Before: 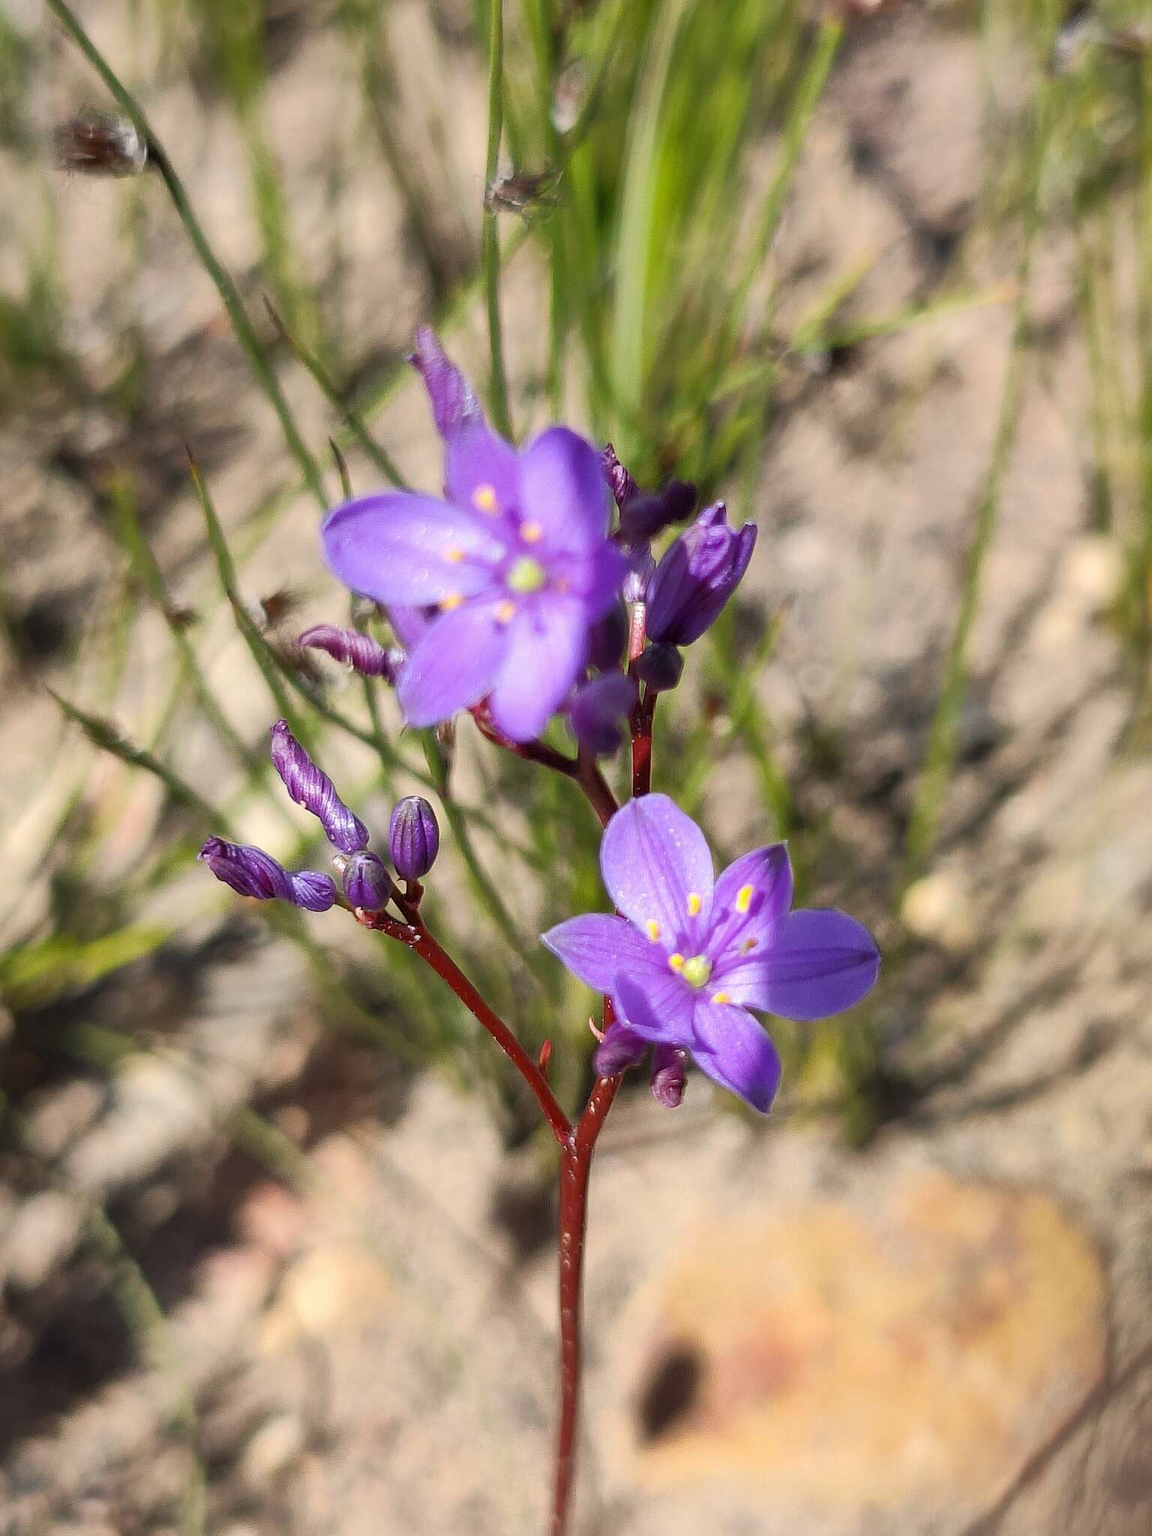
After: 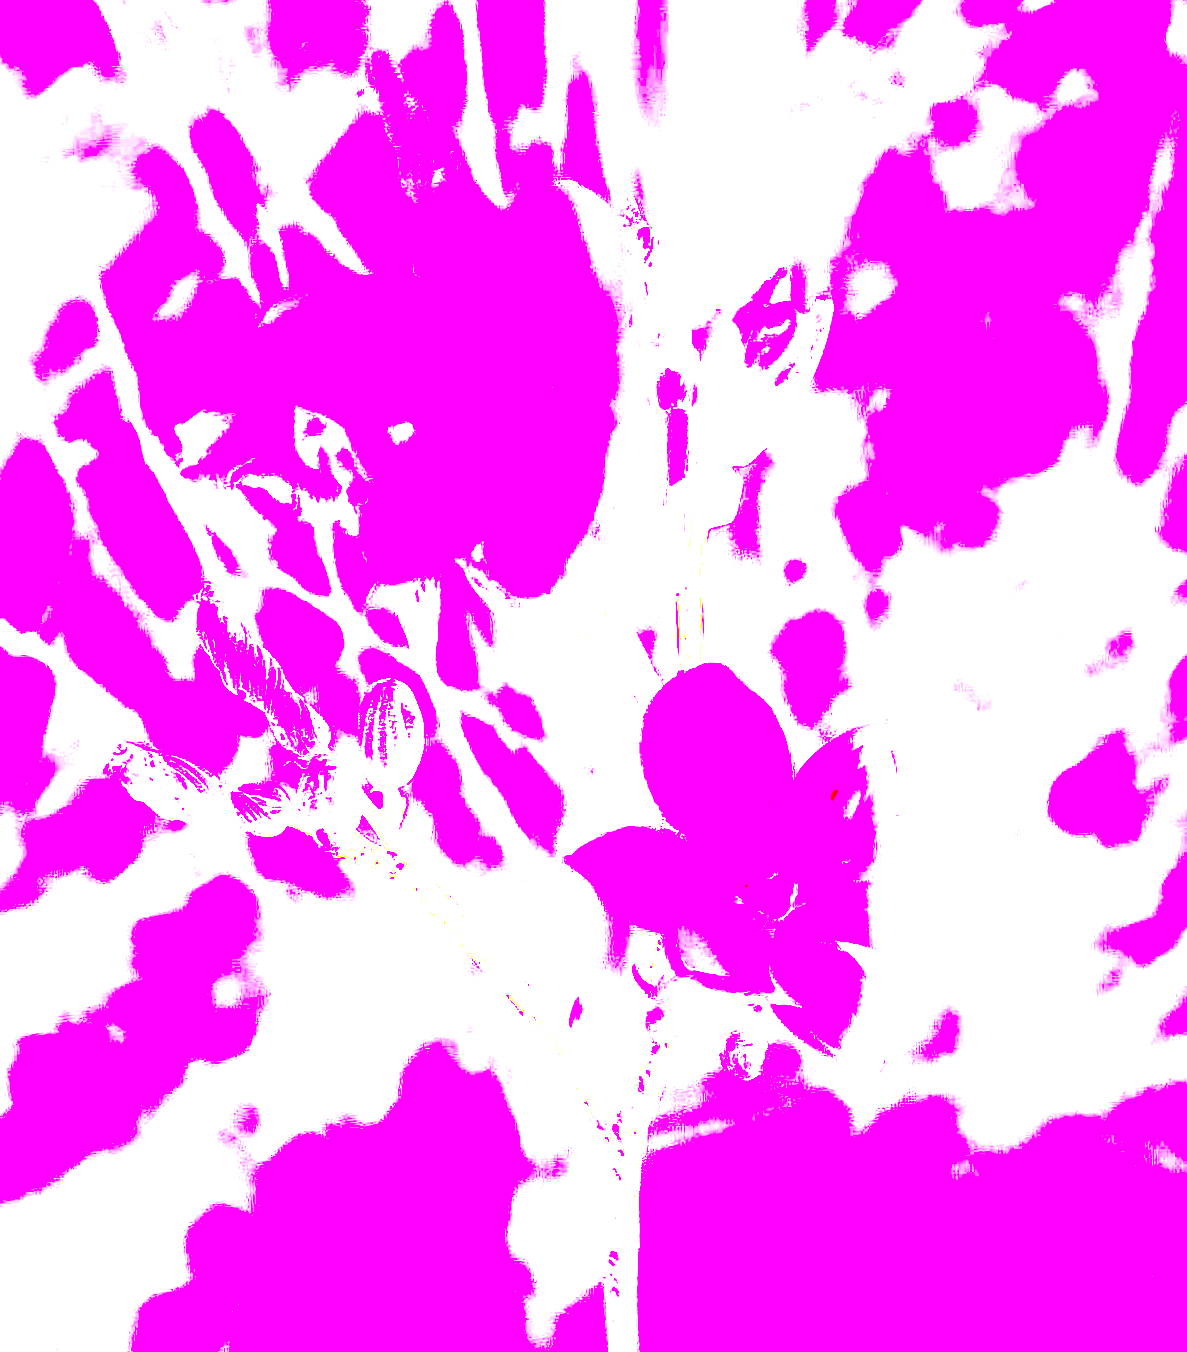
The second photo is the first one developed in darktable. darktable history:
crop: left 9.712%, top 16.928%, right 10.845%, bottom 12.332%
white balance: red 8, blue 8
local contrast: highlights 61%, detail 143%, midtone range 0.428
exposure: black level correction 0, exposure 1.2 EV, compensate highlight preservation false
rotate and perspective: rotation -2.12°, lens shift (vertical) 0.009, lens shift (horizontal) -0.008, automatic cropping original format, crop left 0.036, crop right 0.964, crop top 0.05, crop bottom 0.959
